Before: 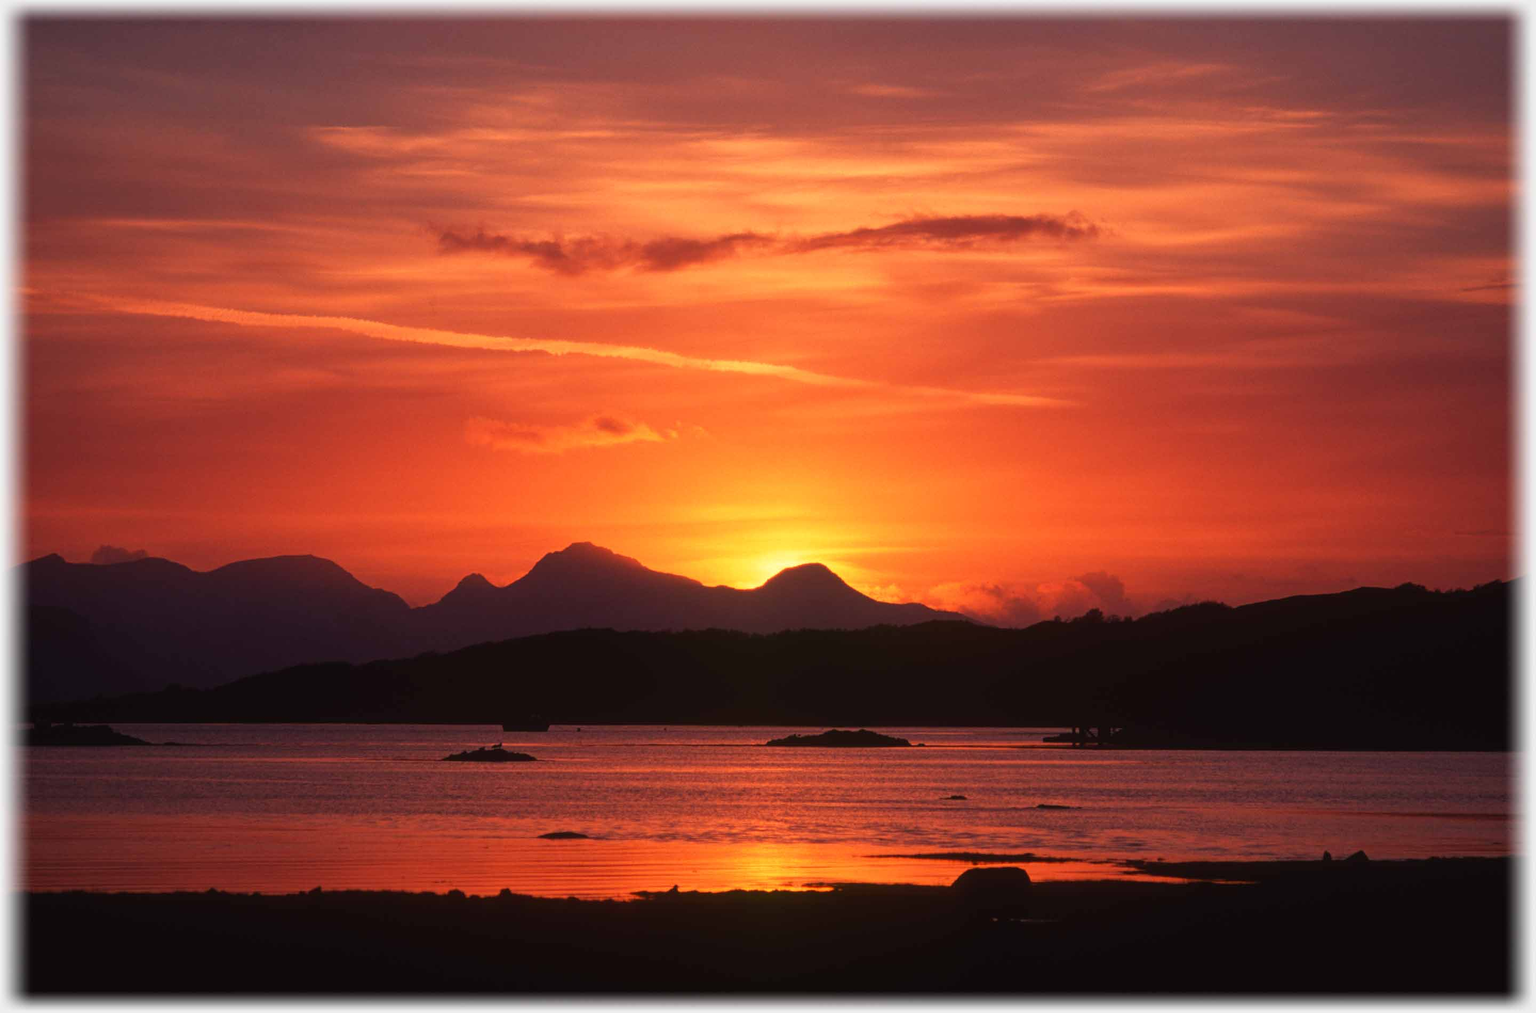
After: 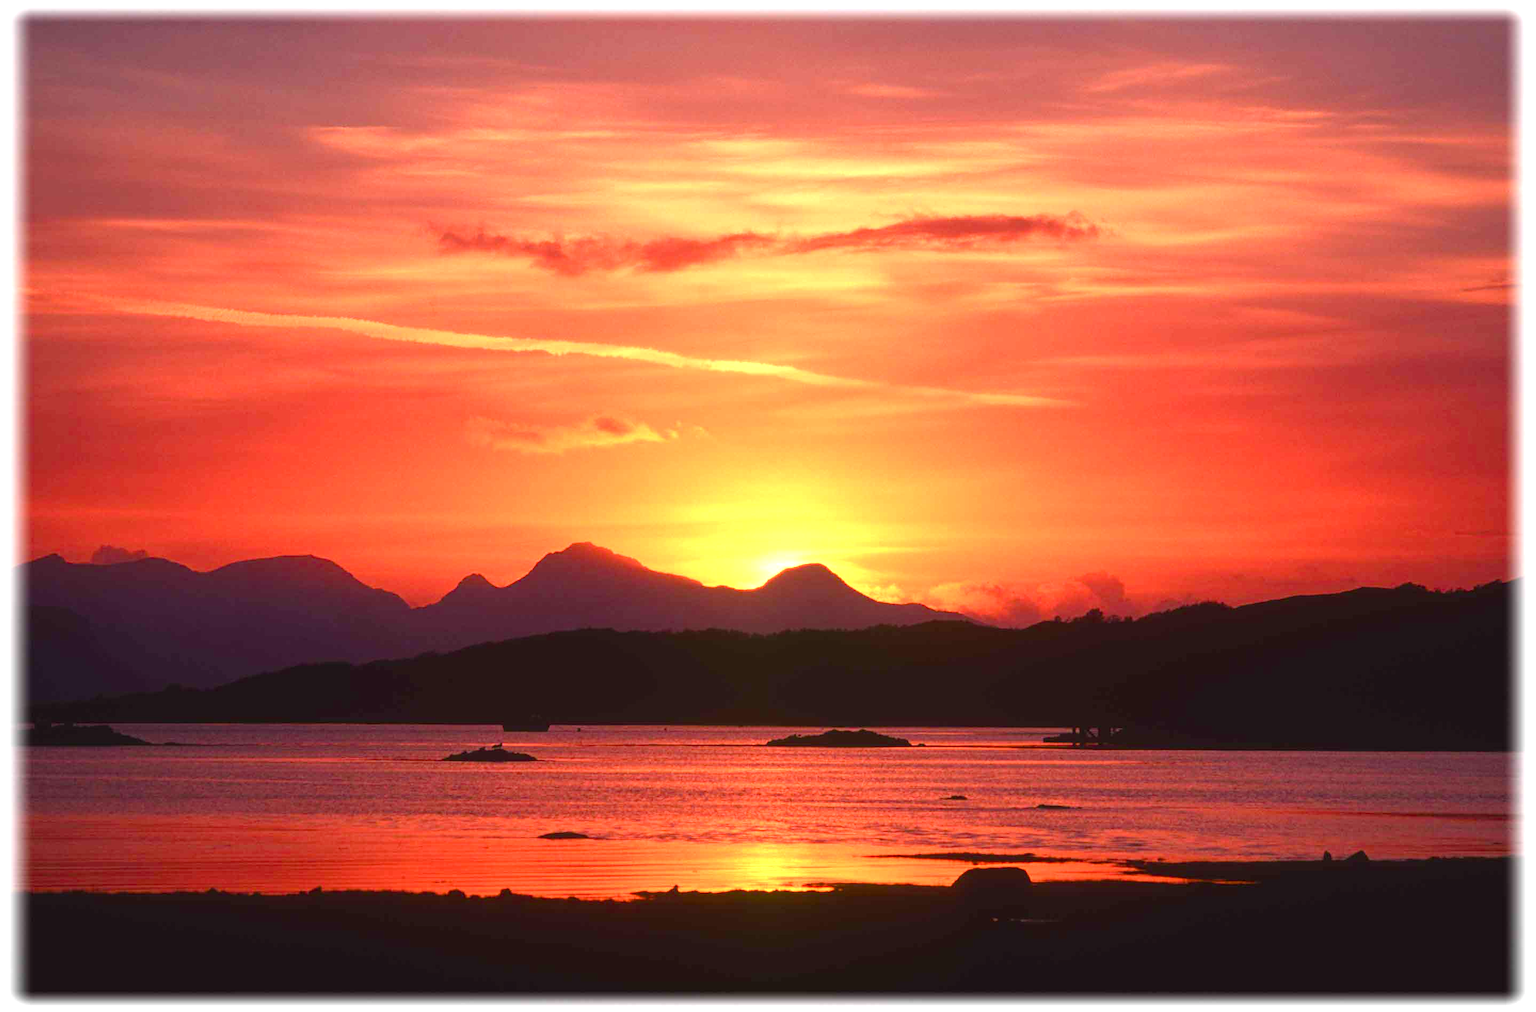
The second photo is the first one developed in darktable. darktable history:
color balance rgb: perceptual saturation grading › global saturation 20%, perceptual saturation grading › highlights -25%, perceptual saturation grading › shadows 25%
exposure: black level correction 0, exposure 1.1 EV, compensate exposure bias true, compensate highlight preservation false
